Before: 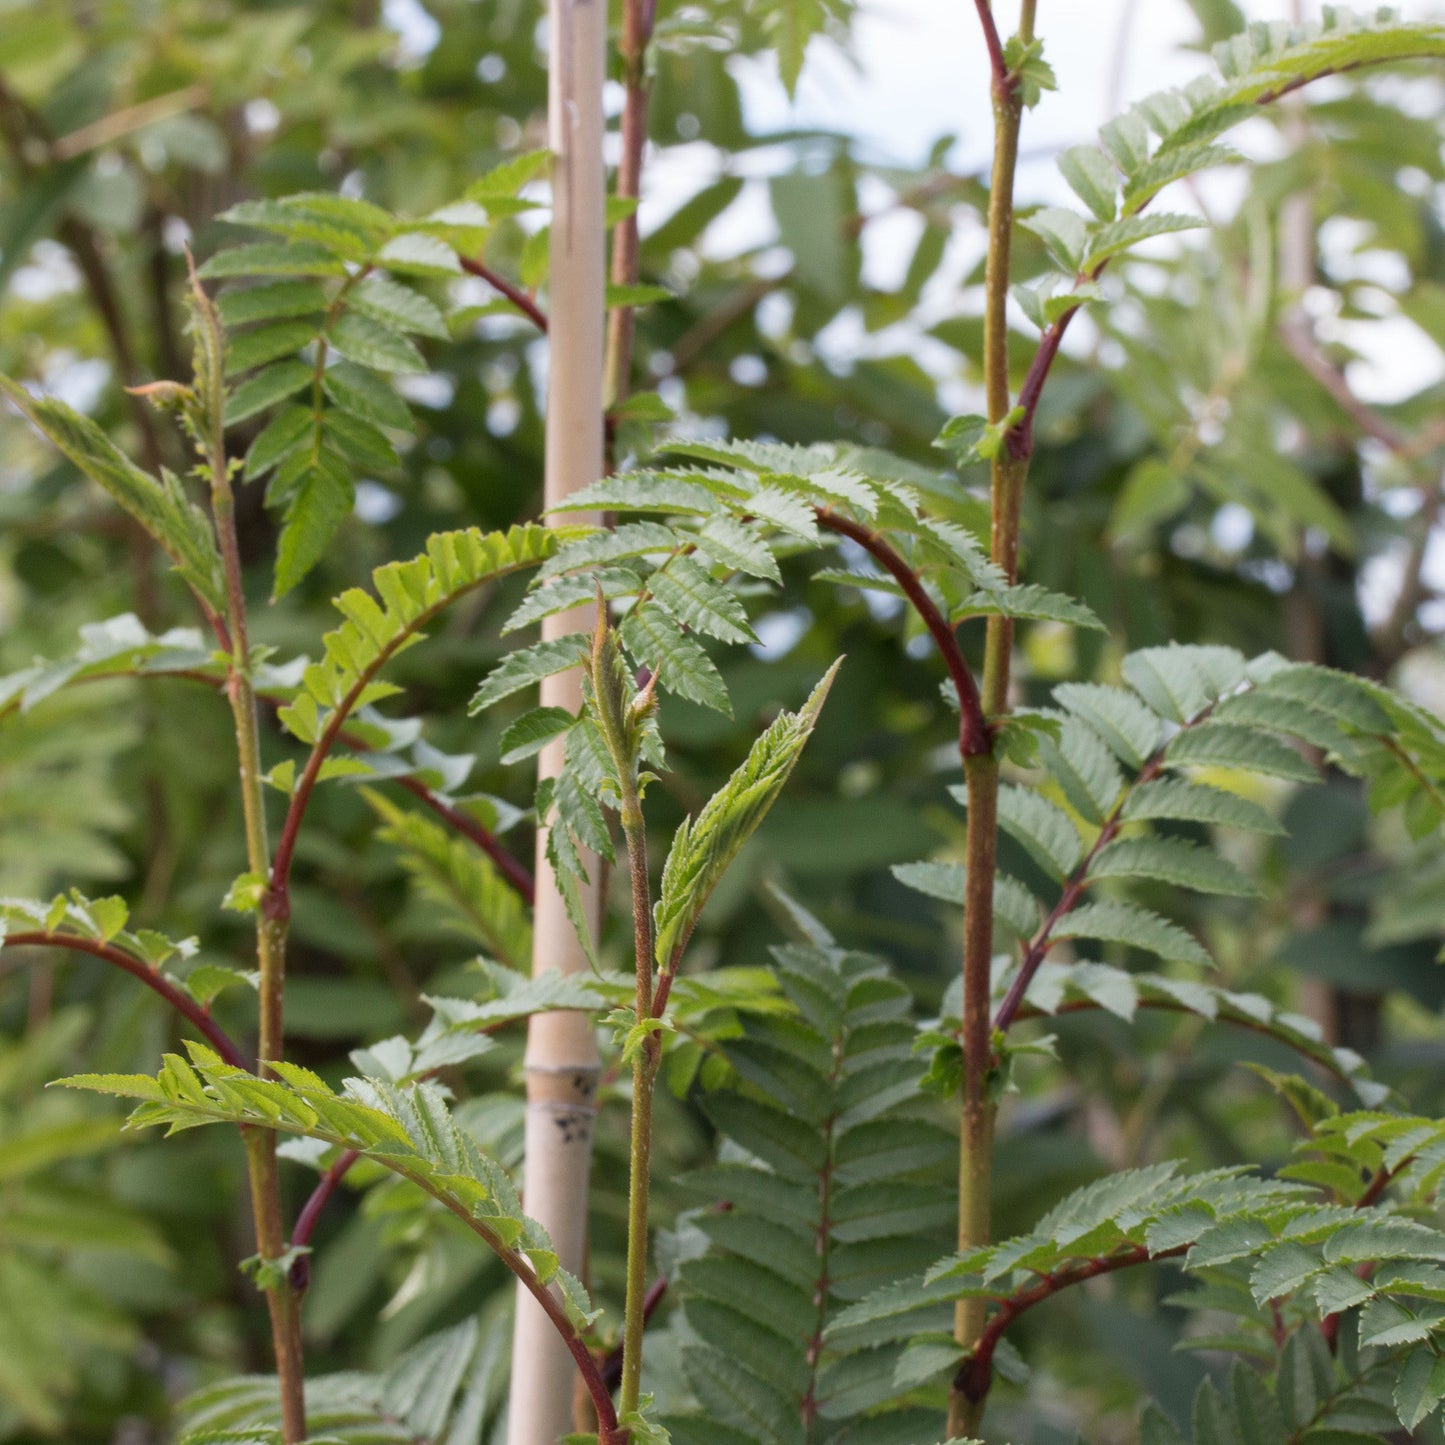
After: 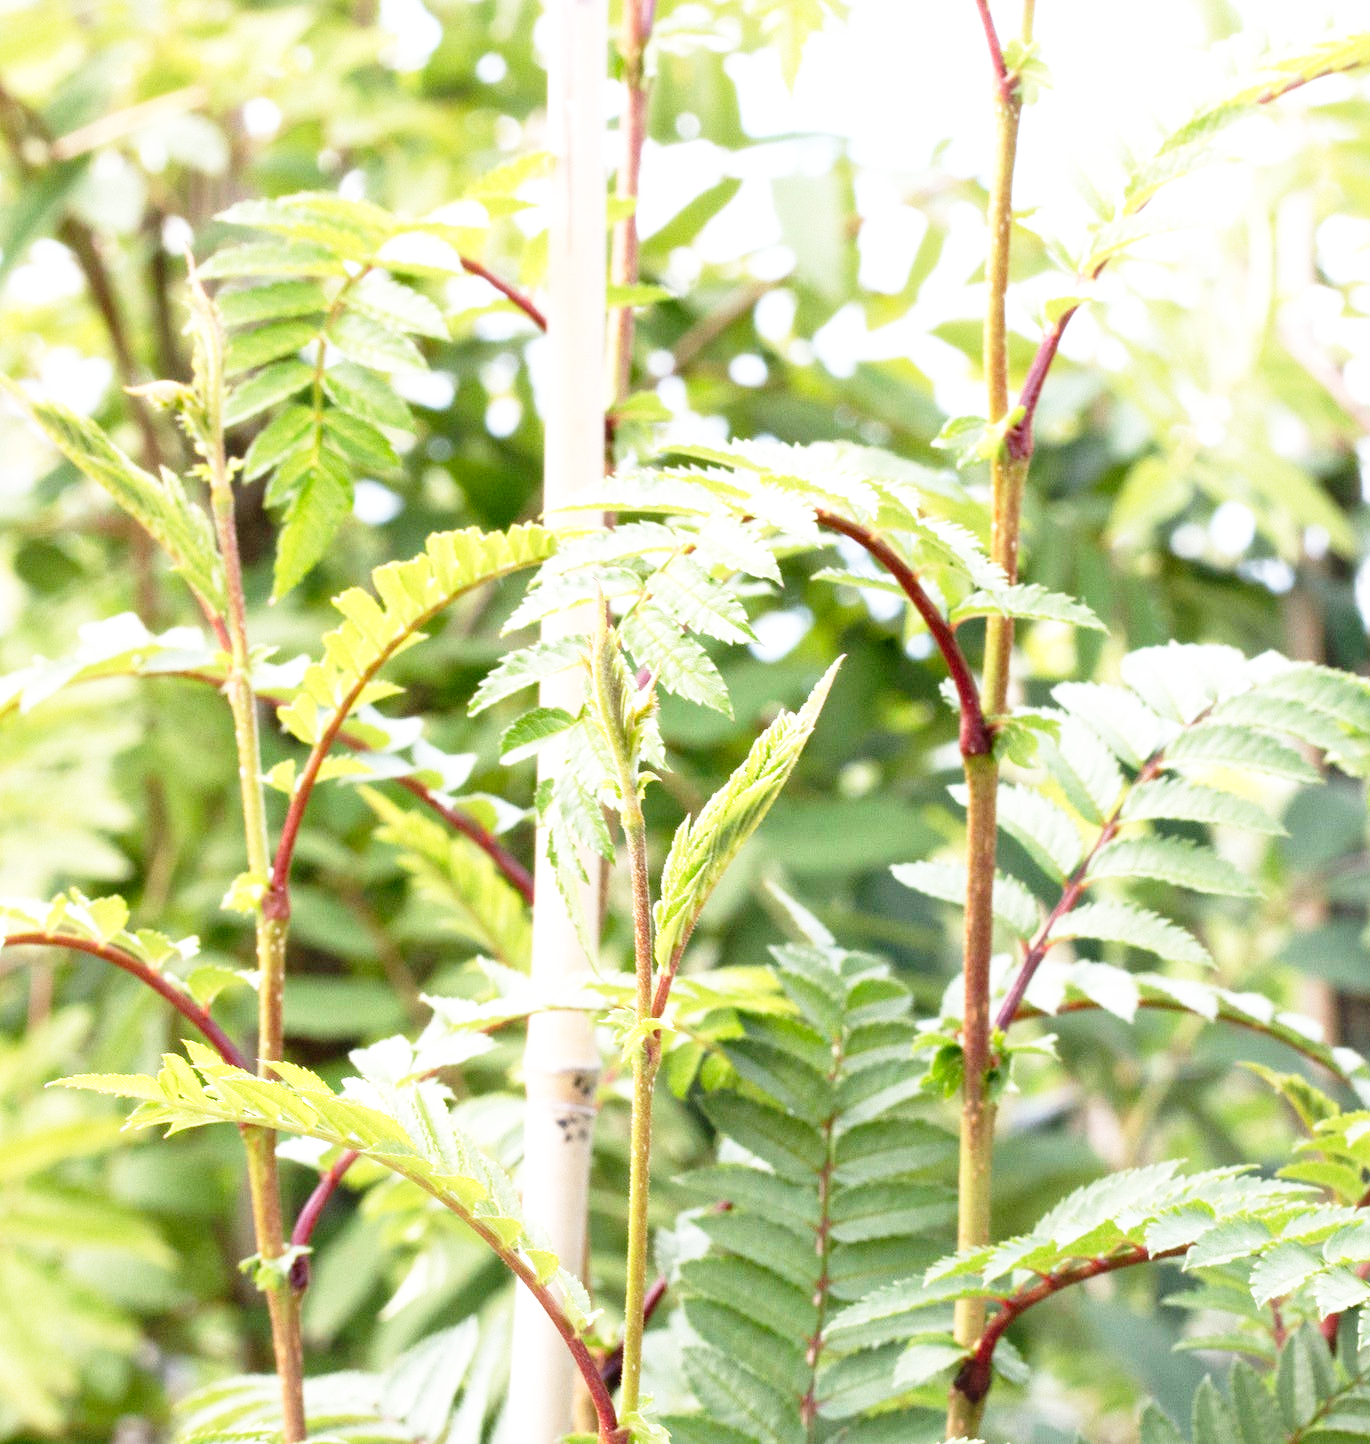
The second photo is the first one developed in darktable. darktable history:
base curve: curves: ch0 [(0, 0) (0.012, 0.01) (0.073, 0.168) (0.31, 0.711) (0.645, 0.957) (1, 1)], preserve colors none
crop and rotate: right 5.167%
exposure: black level correction 0, exposure 1 EV, compensate exposure bias true, compensate highlight preservation false
color balance rgb: perceptual saturation grading › global saturation -3%
